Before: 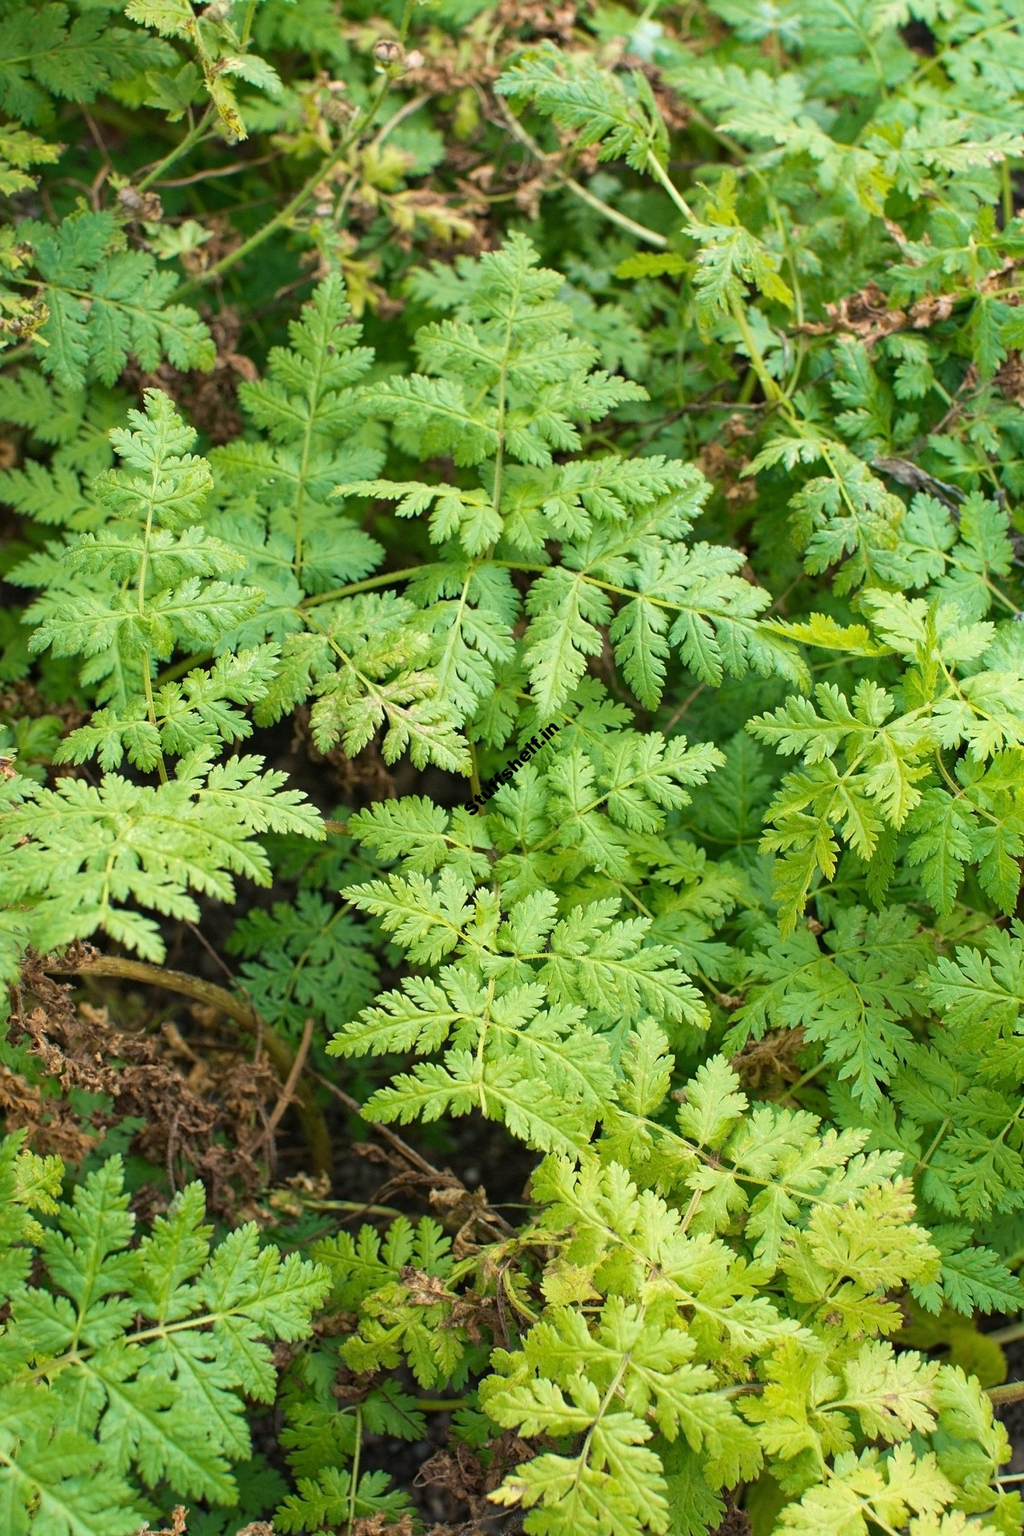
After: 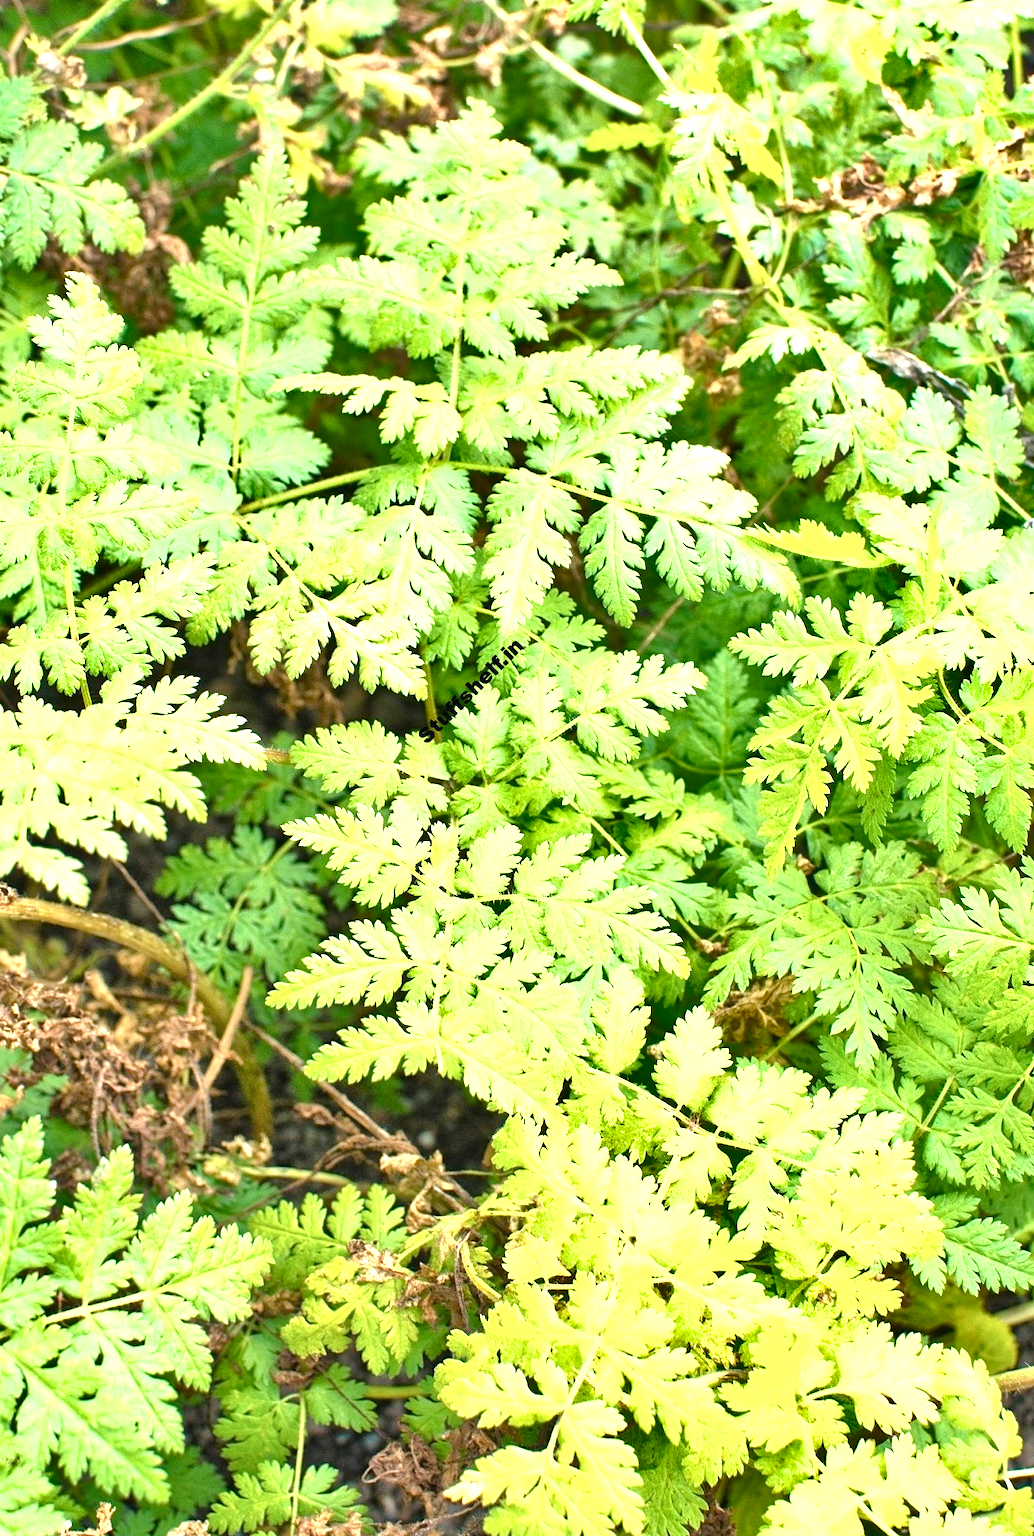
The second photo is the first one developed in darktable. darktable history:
crop and rotate: left 8.262%, top 9.226%
color balance rgb: shadows lift › chroma 1%, shadows lift › hue 217.2°, power › hue 310.8°, highlights gain › chroma 1%, highlights gain › hue 54°, global offset › luminance 0.5%, global offset › hue 171.6°, perceptual saturation grading › global saturation 14.09%, perceptual saturation grading › highlights -25%, perceptual saturation grading › shadows 30%, perceptual brilliance grading › highlights 13.42%, perceptual brilliance grading › mid-tones 8.05%, perceptual brilliance grading › shadows -17.45%, global vibrance 25%
white balance: emerald 1
tone equalizer: -7 EV 0.15 EV, -6 EV 0.6 EV, -5 EV 1.15 EV, -4 EV 1.33 EV, -3 EV 1.15 EV, -2 EV 0.6 EV, -1 EV 0.15 EV, mask exposure compensation -0.5 EV
exposure: black level correction 0, exposure 1.1 EV, compensate exposure bias true, compensate highlight preservation false
shadows and highlights: shadows 20.91, highlights -35.45, soften with gaussian
contrast brightness saturation: contrast 0.11, saturation -0.17
color zones: curves: ch0 [(0.25, 0.5) (0.423, 0.5) (0.443, 0.5) (0.521, 0.756) (0.568, 0.5) (0.576, 0.5) (0.75, 0.5)]; ch1 [(0.25, 0.5) (0.423, 0.5) (0.443, 0.5) (0.539, 0.873) (0.624, 0.565) (0.631, 0.5) (0.75, 0.5)]
